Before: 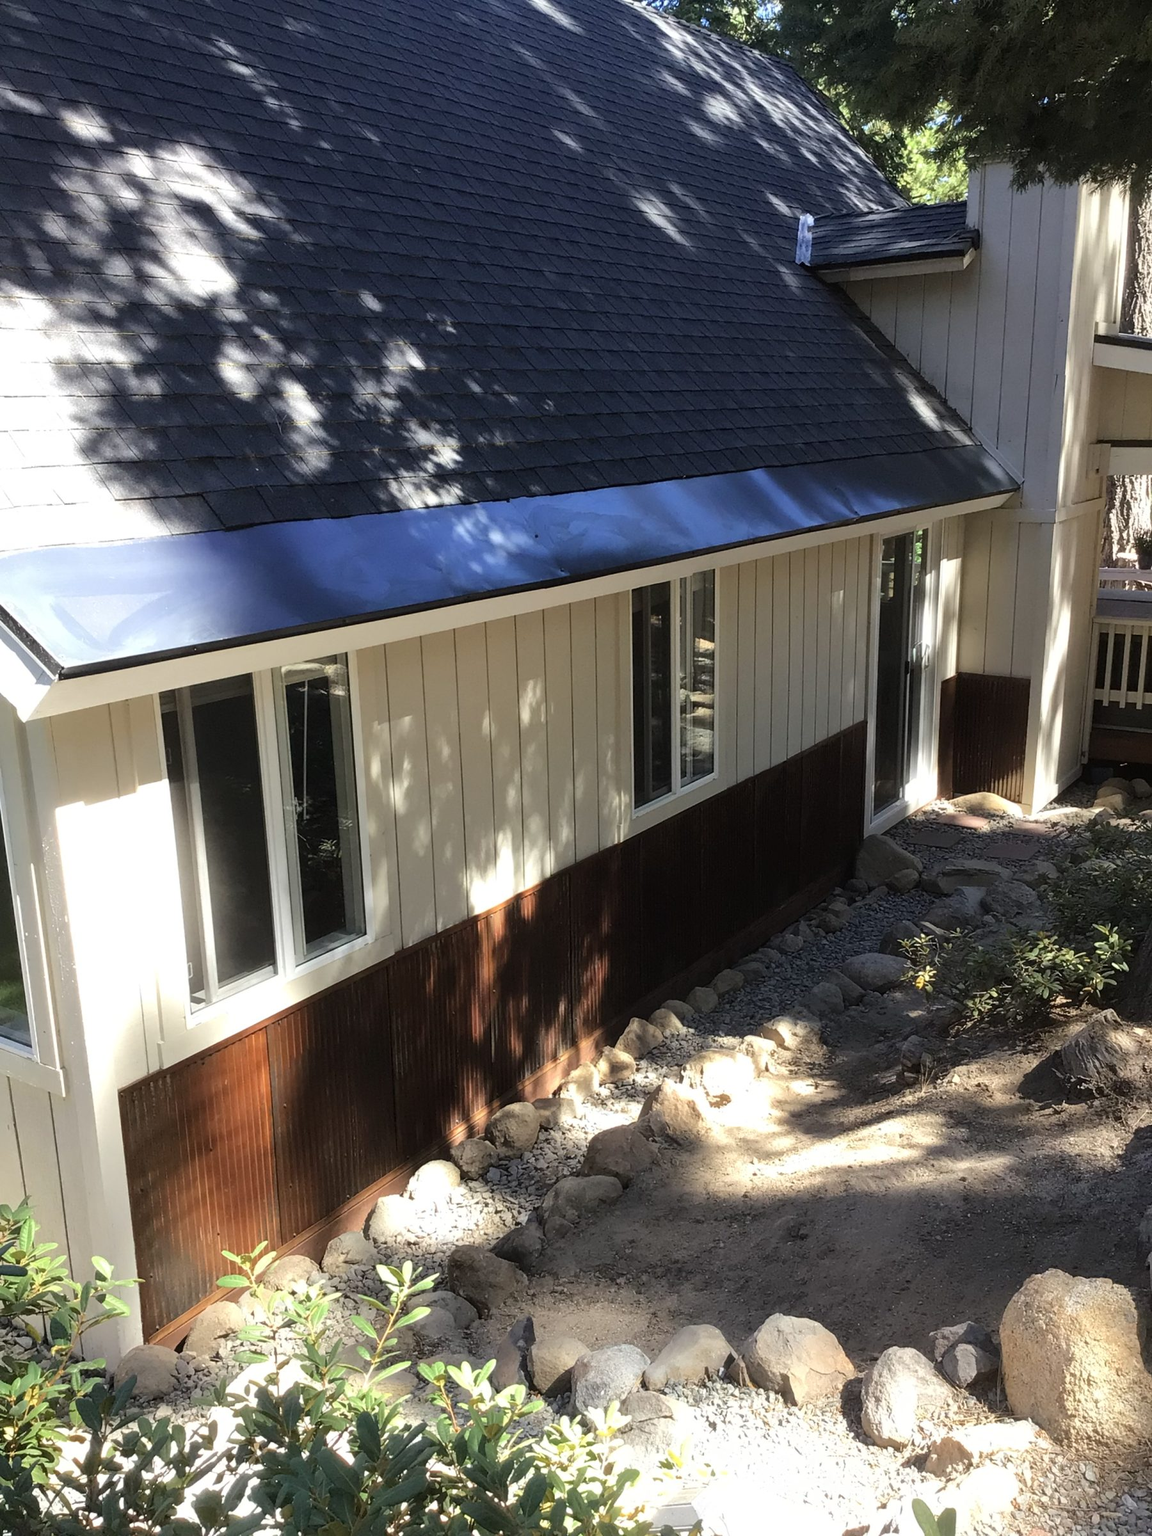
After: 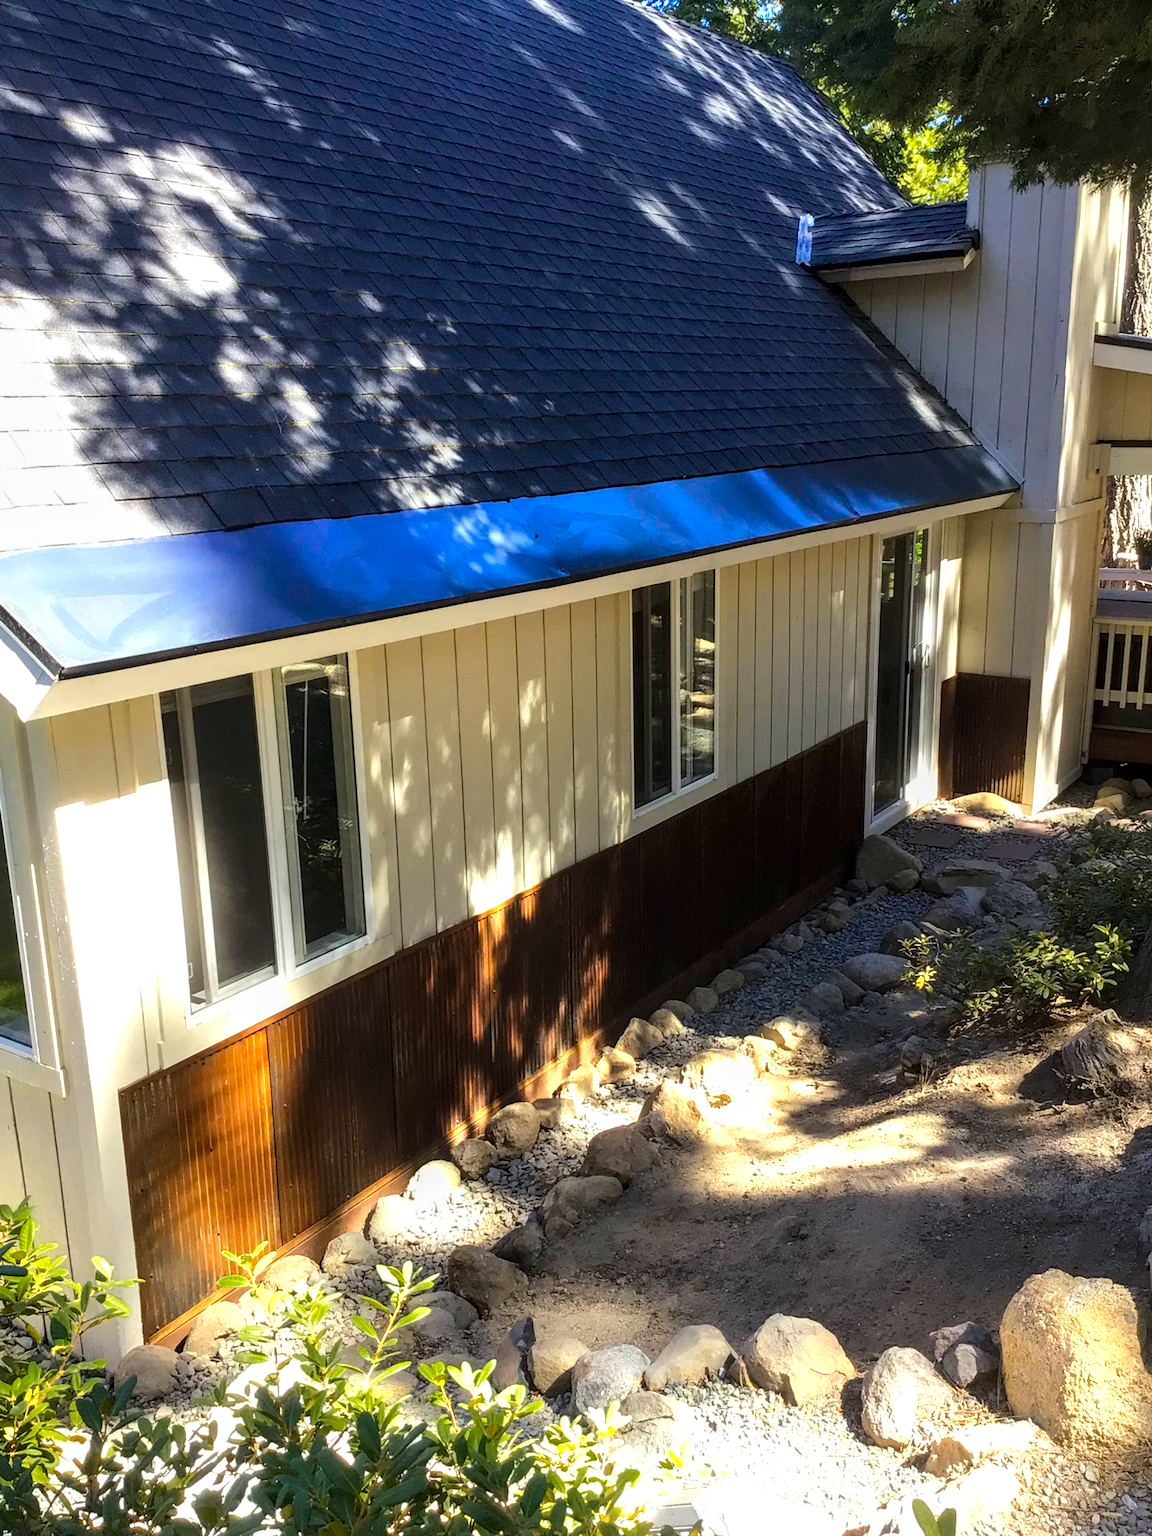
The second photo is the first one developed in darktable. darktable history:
local contrast: detail 130%
color balance rgb: linear chroma grading › global chroma 15%, perceptual saturation grading › global saturation 30%
color zones: curves: ch0 [(0.099, 0.624) (0.257, 0.596) (0.384, 0.376) (0.529, 0.492) (0.697, 0.564) (0.768, 0.532) (0.908, 0.644)]; ch1 [(0.112, 0.564) (0.254, 0.612) (0.432, 0.676) (0.592, 0.456) (0.743, 0.684) (0.888, 0.536)]; ch2 [(0.25, 0.5) (0.469, 0.36) (0.75, 0.5)]
